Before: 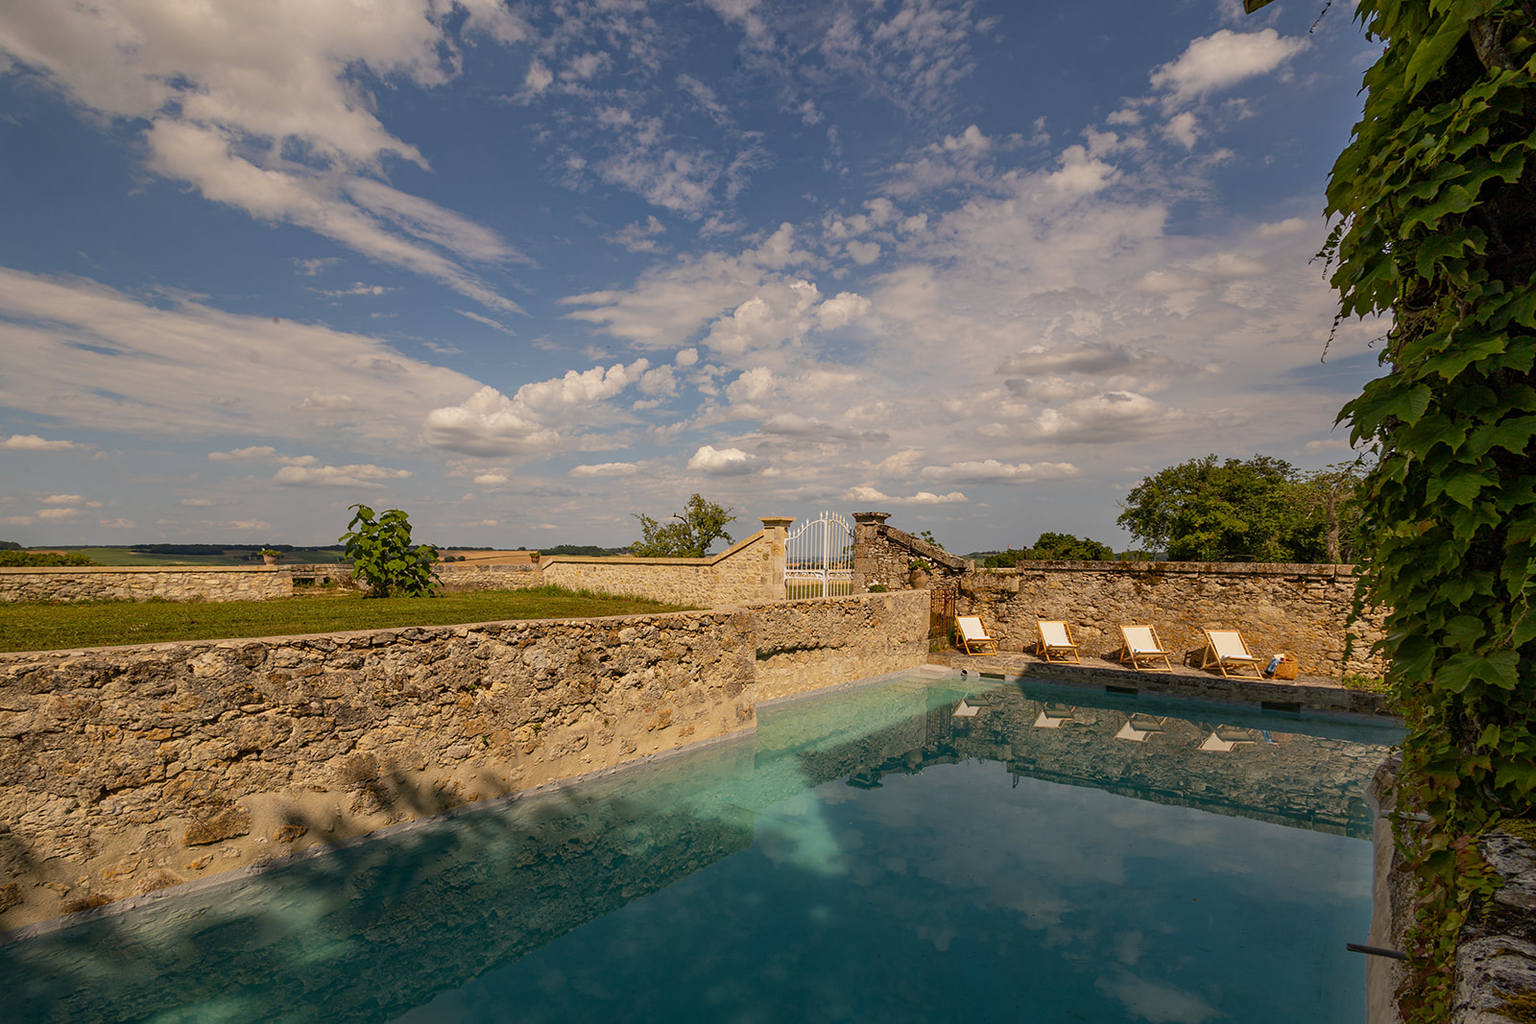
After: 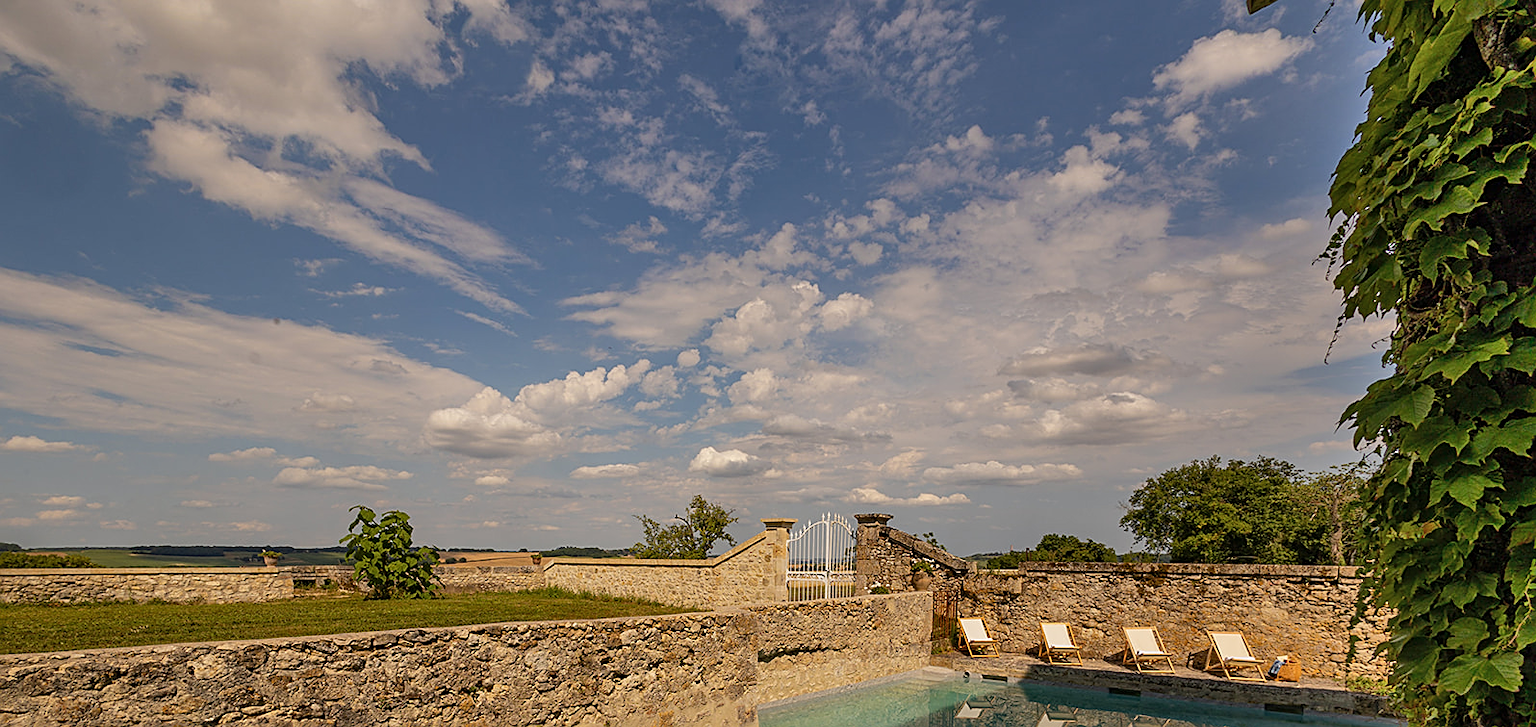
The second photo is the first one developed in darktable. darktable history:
tone equalizer: mask exposure compensation -0.486 EV
shadows and highlights: shadows 60.34, soften with gaussian
crop: right 0%, bottom 28.782%
sharpen: on, module defaults
